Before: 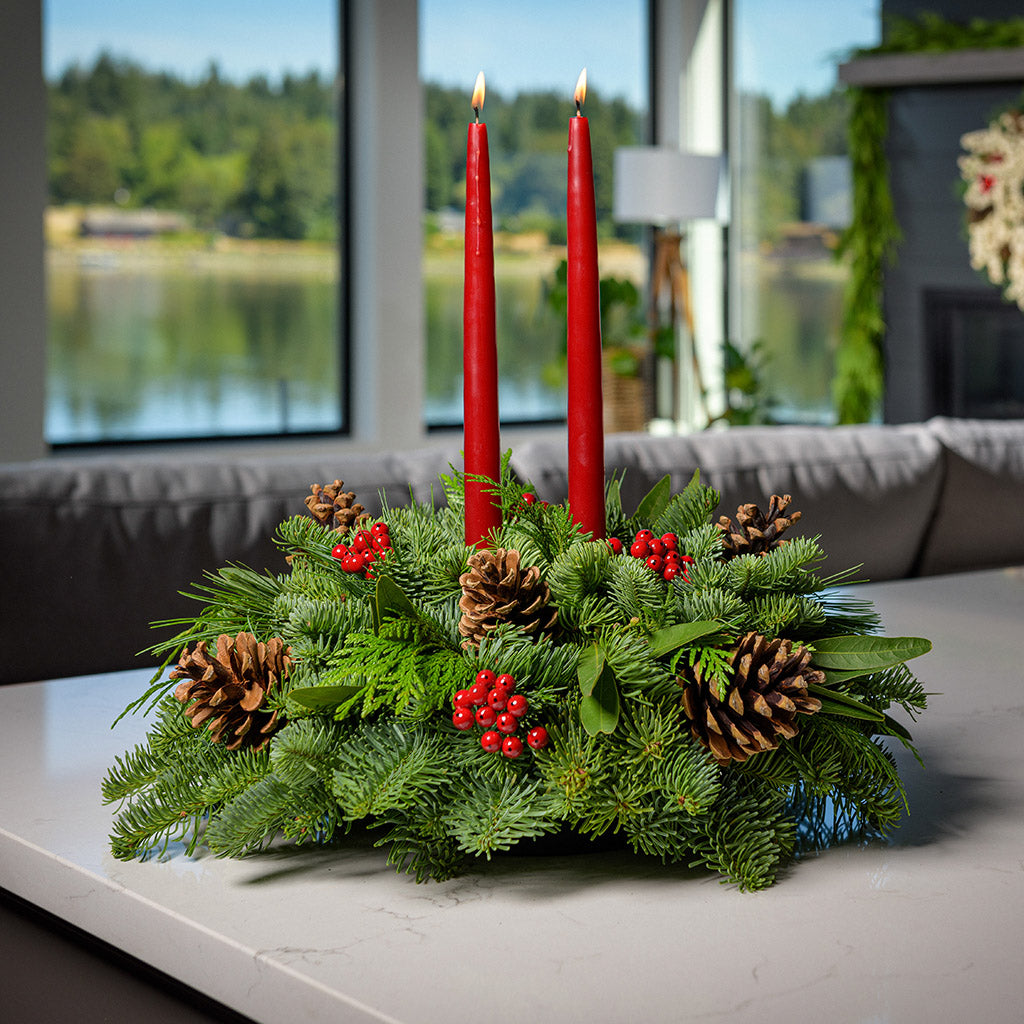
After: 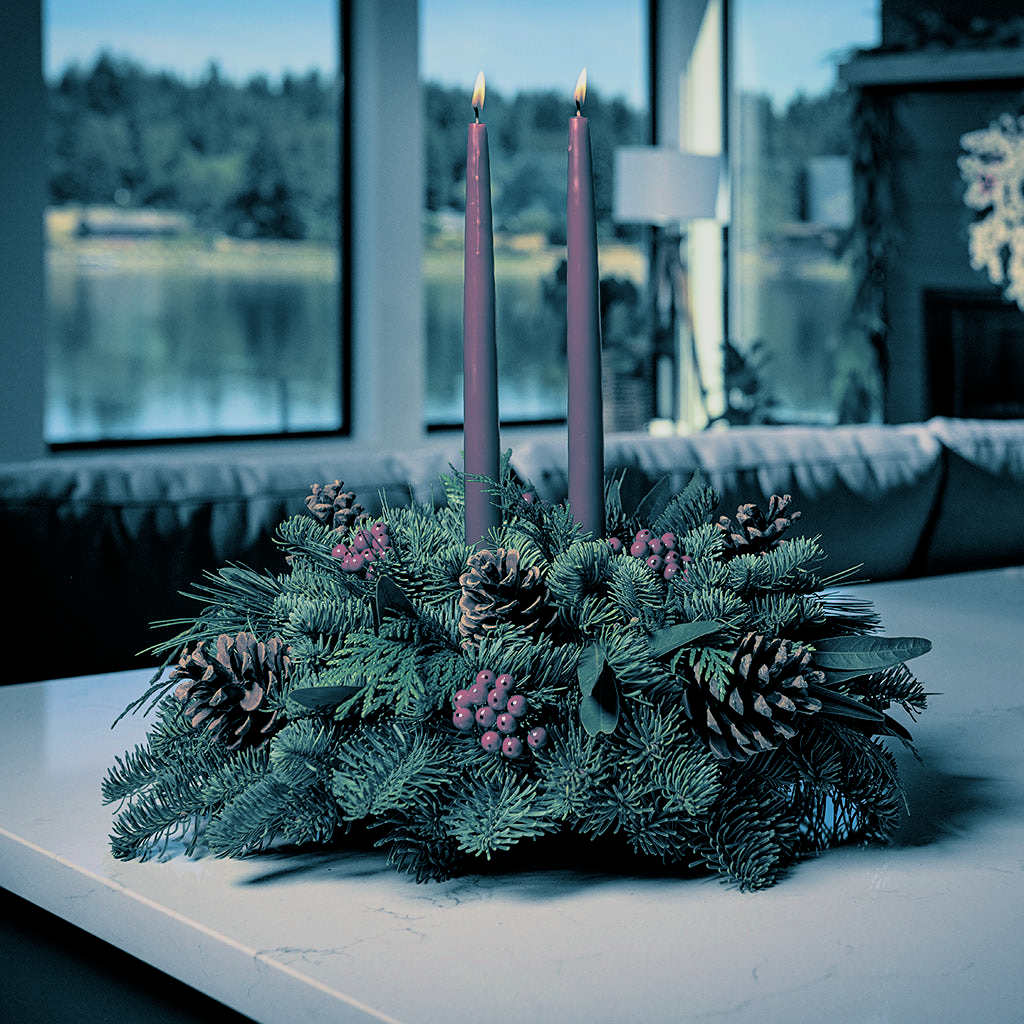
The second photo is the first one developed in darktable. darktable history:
filmic rgb: black relative exposure -7.75 EV, white relative exposure 4.4 EV, threshold 3 EV, target black luminance 0%, hardness 3.76, latitude 50.51%, contrast 1.074, highlights saturation mix 10%, shadows ↔ highlights balance -0.22%, color science v4 (2020), enable highlight reconstruction true
split-toning: shadows › hue 212.4°, balance -70
sharpen: amount 0.2
